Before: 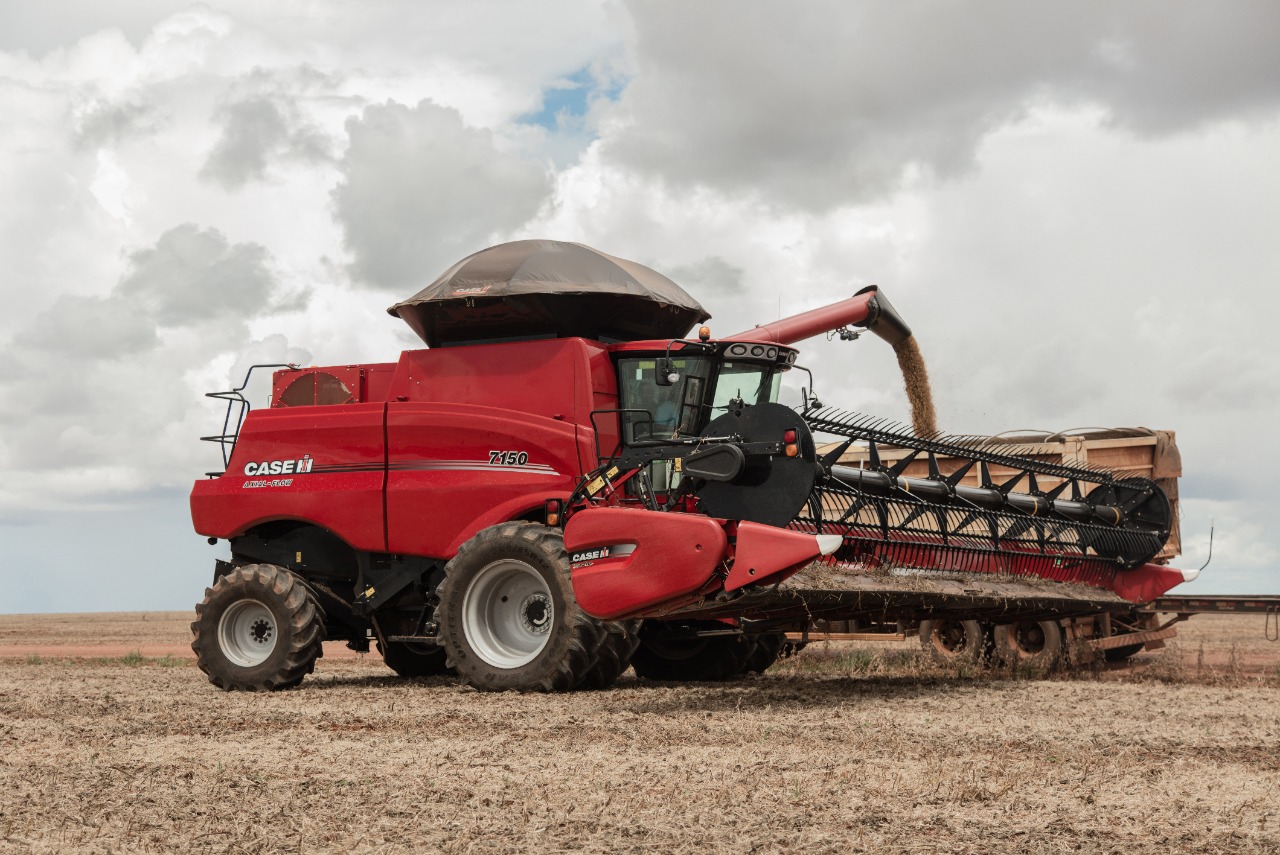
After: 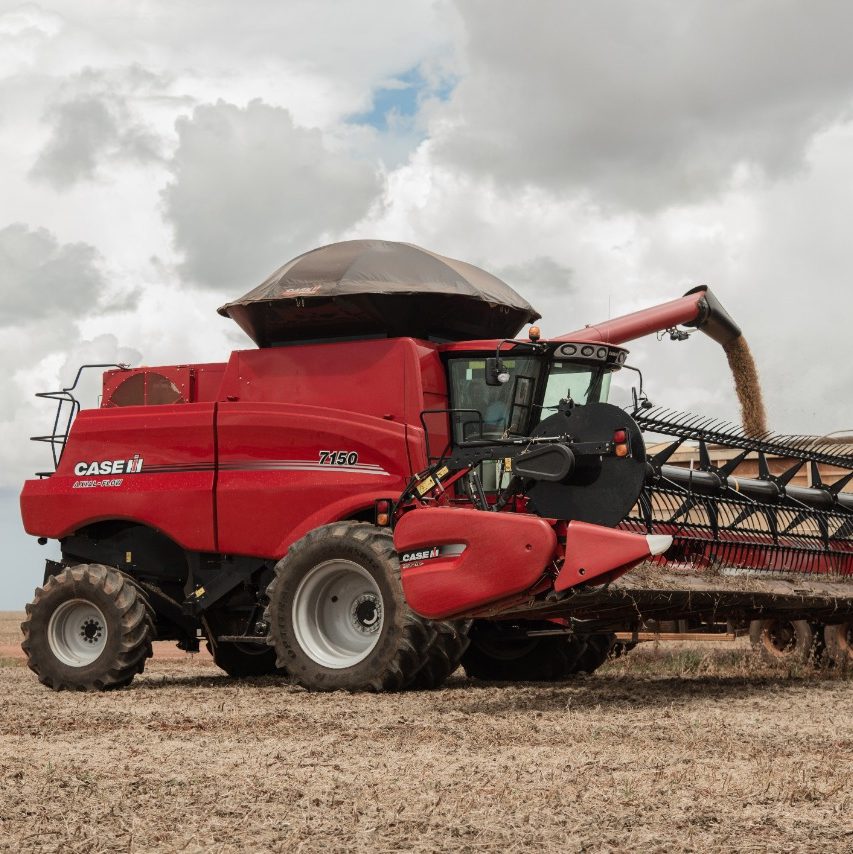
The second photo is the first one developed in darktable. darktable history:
crop and rotate: left 13.342%, right 19.991%
exposure: exposure -0.01 EV, compensate highlight preservation false
